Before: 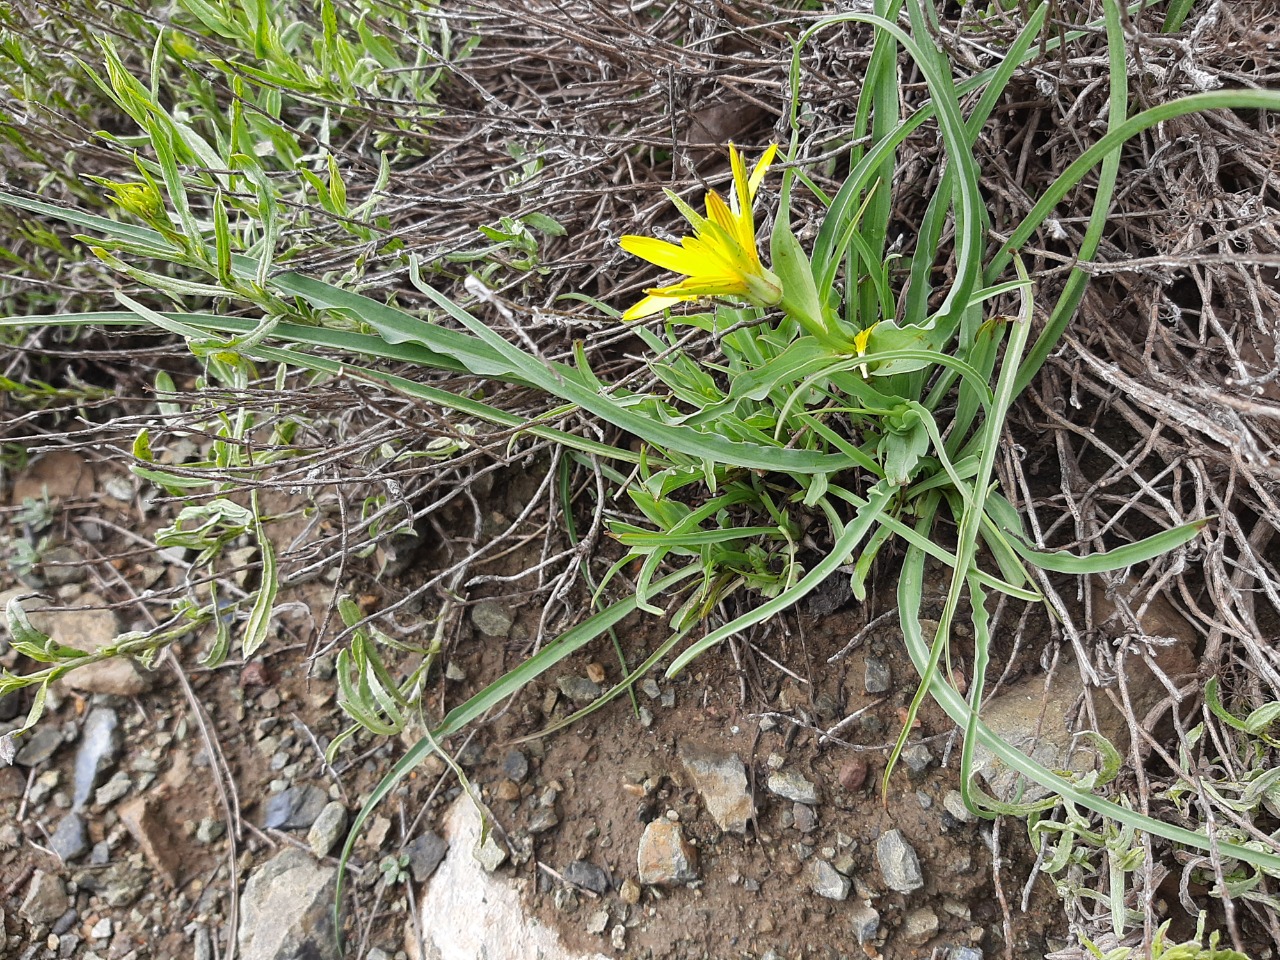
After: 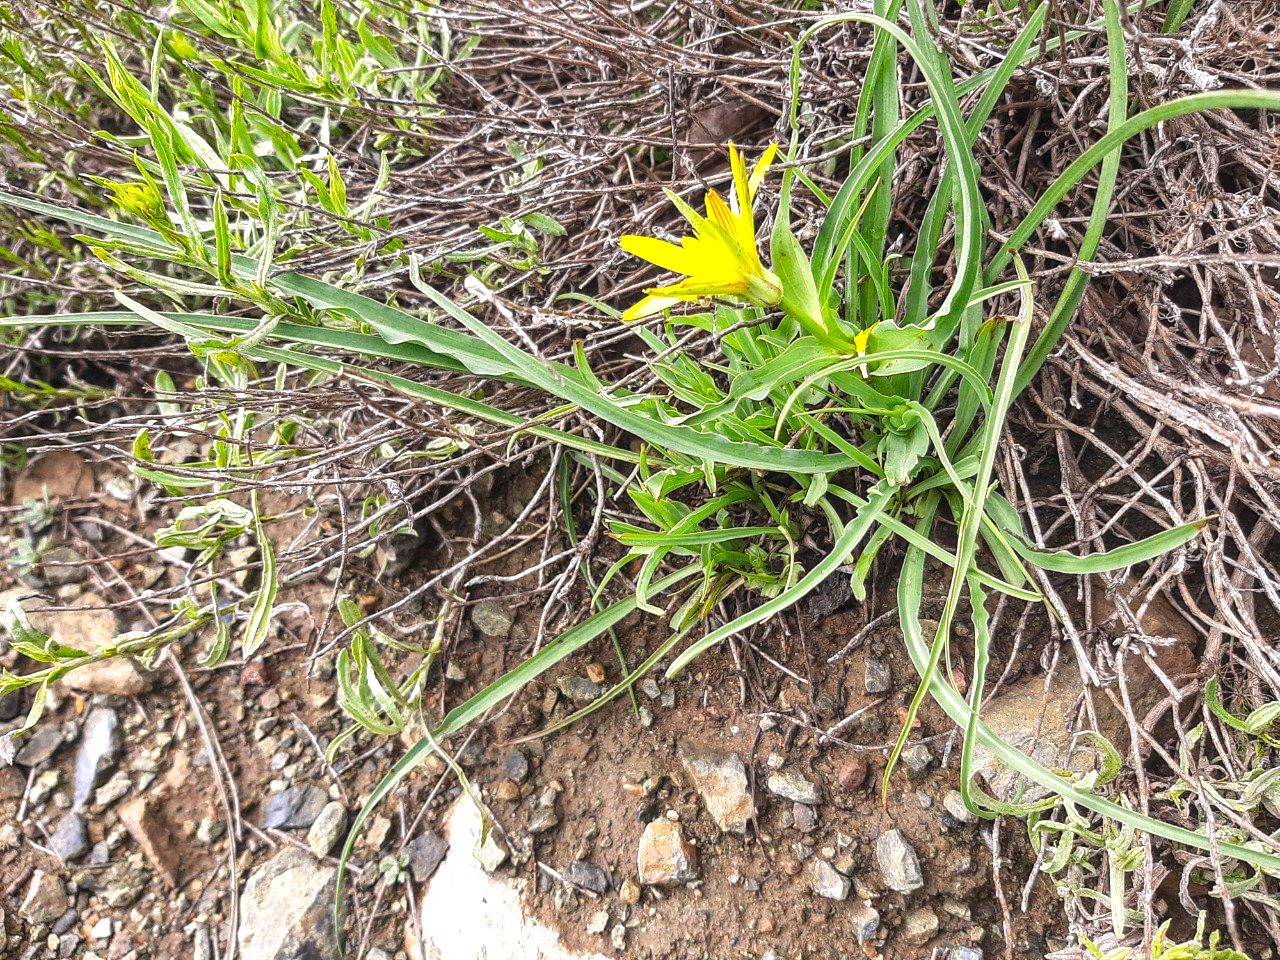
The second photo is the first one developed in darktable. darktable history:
color correction: highlights a* 3.48, highlights b* 1.99, saturation 1.19
exposure: black level correction -0.002, exposure 0.528 EV, compensate exposure bias true, compensate highlight preservation false
local contrast: on, module defaults
